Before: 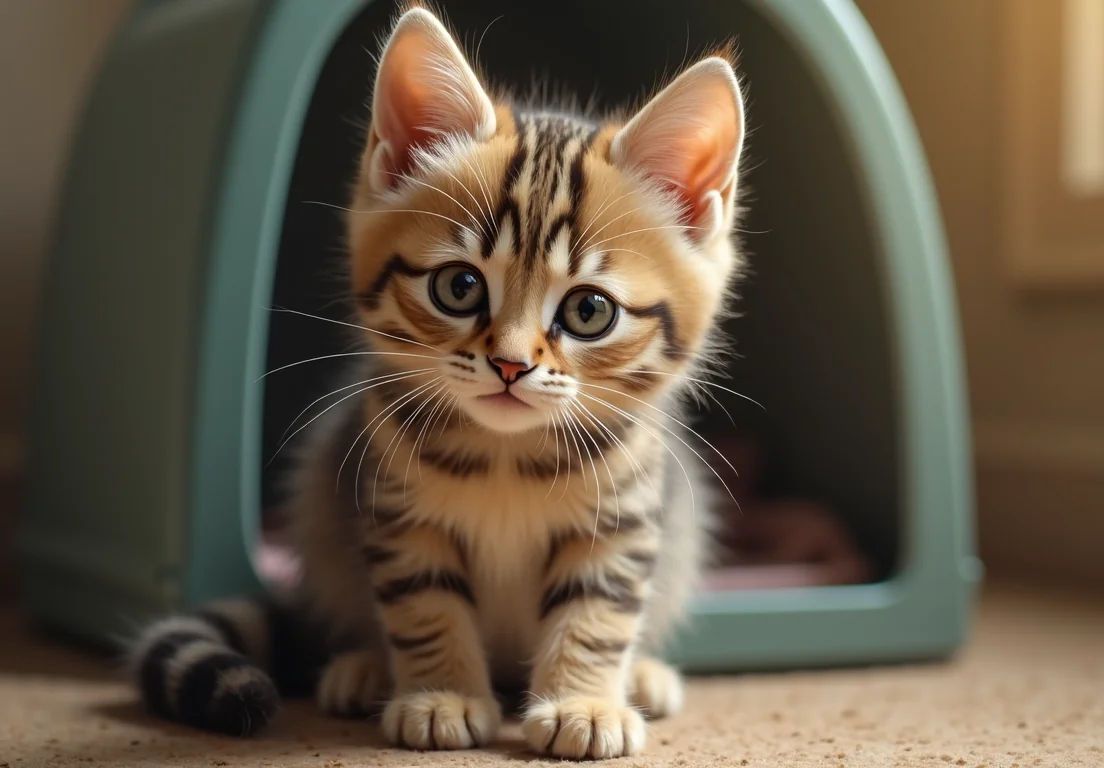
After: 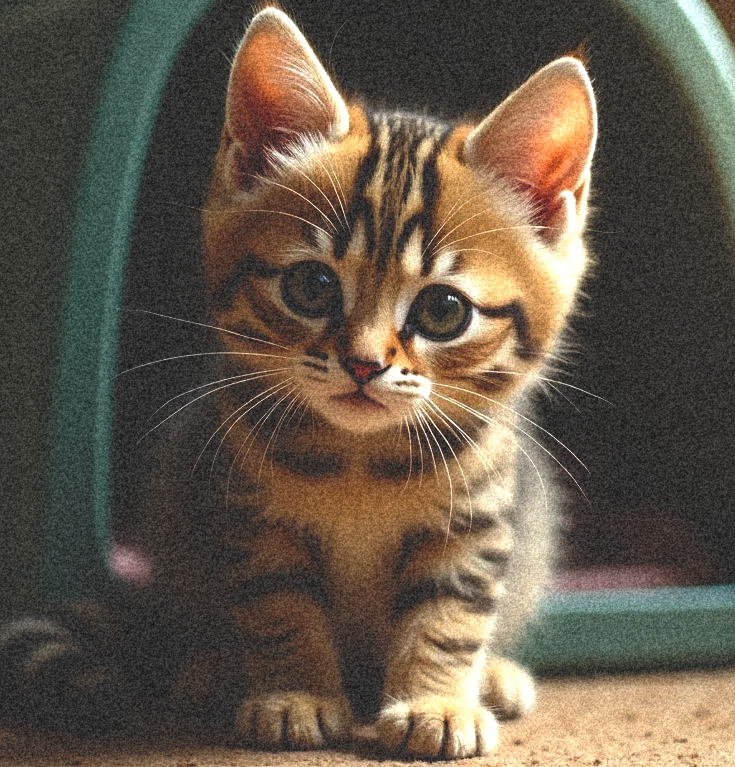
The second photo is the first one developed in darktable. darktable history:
color balance rgb: shadows lift › luminance -20%, power › hue 72.24°, highlights gain › luminance 15%, global offset › hue 171.6°, perceptual saturation grading › highlights -15%, perceptual saturation grading › shadows 25%, global vibrance 35%, contrast 10%
rgb curve: curves: ch0 [(0, 0.186) (0.314, 0.284) (0.775, 0.708) (1, 1)], compensate middle gray true, preserve colors none
crop and rotate: left 13.342%, right 19.991%
grain: coarseness 46.9 ISO, strength 50.21%, mid-tones bias 0%
